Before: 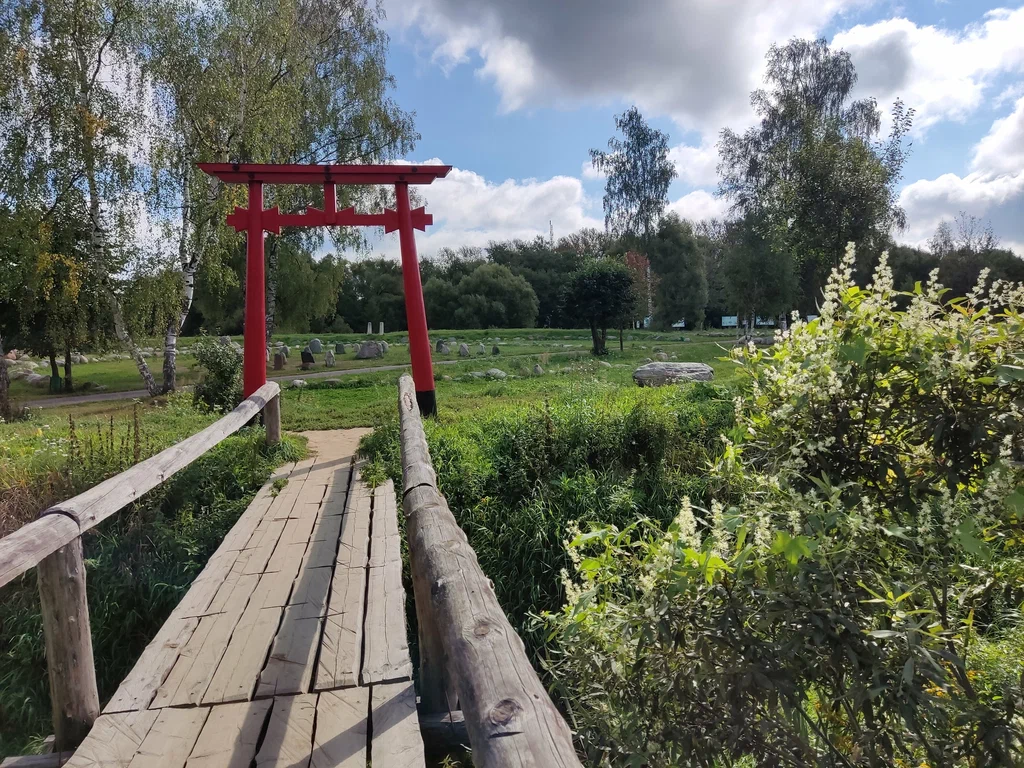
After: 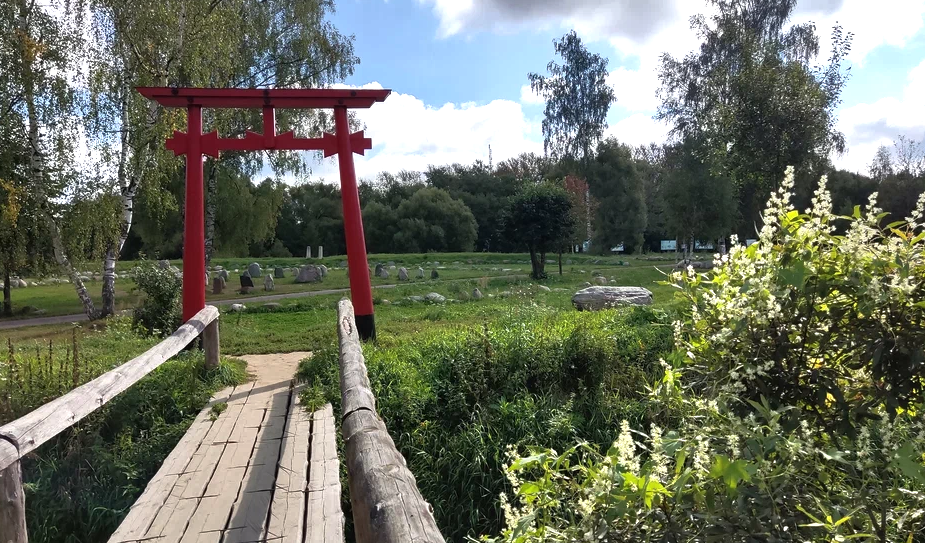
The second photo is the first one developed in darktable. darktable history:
tone equalizer: -8 EV 0.001 EV, -7 EV -0.002 EV, -6 EV 0.003 EV, -5 EV -0.059 EV, -4 EV -0.108 EV, -3 EV -0.173 EV, -2 EV 0.247 EV, -1 EV 0.71 EV, +0 EV 0.511 EV, edges refinement/feathering 500, mask exposure compensation -1.24 EV, preserve details no
crop: left 5.963%, top 9.986%, right 3.657%, bottom 19.195%
